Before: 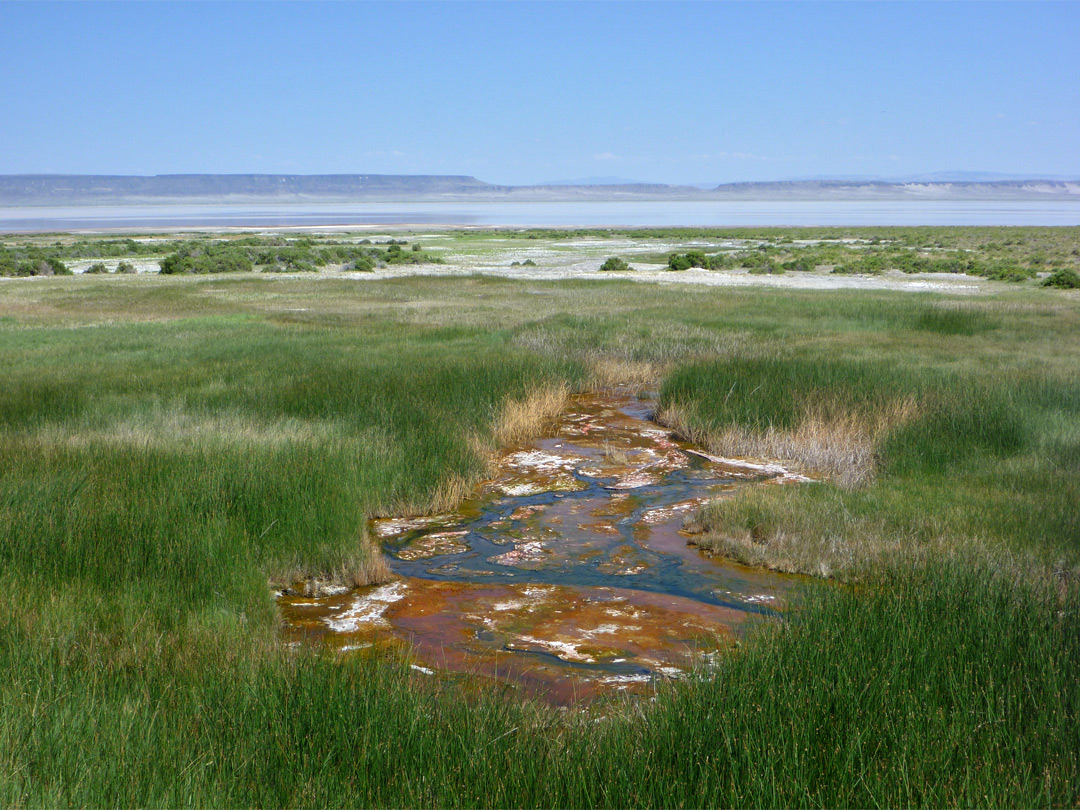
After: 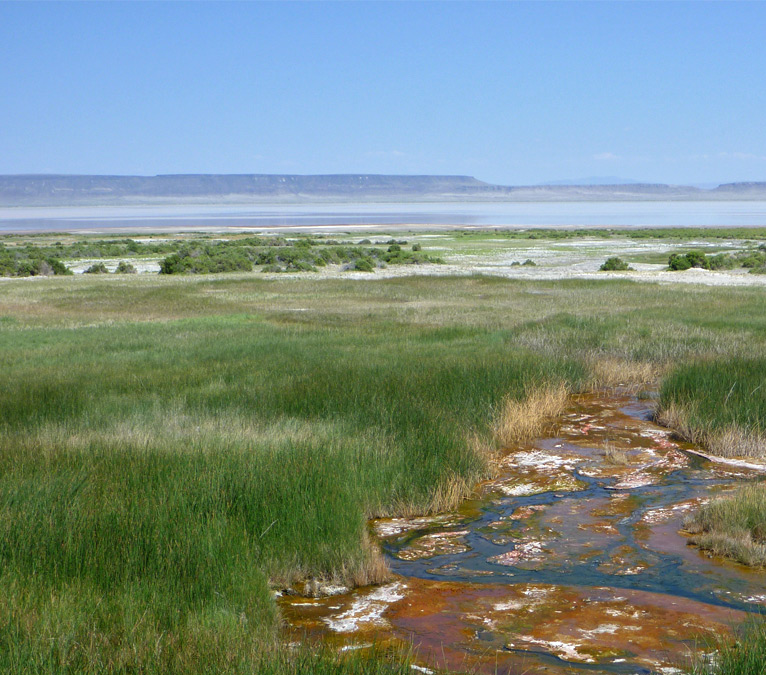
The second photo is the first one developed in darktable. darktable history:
crop: right 29.001%, bottom 16.615%
